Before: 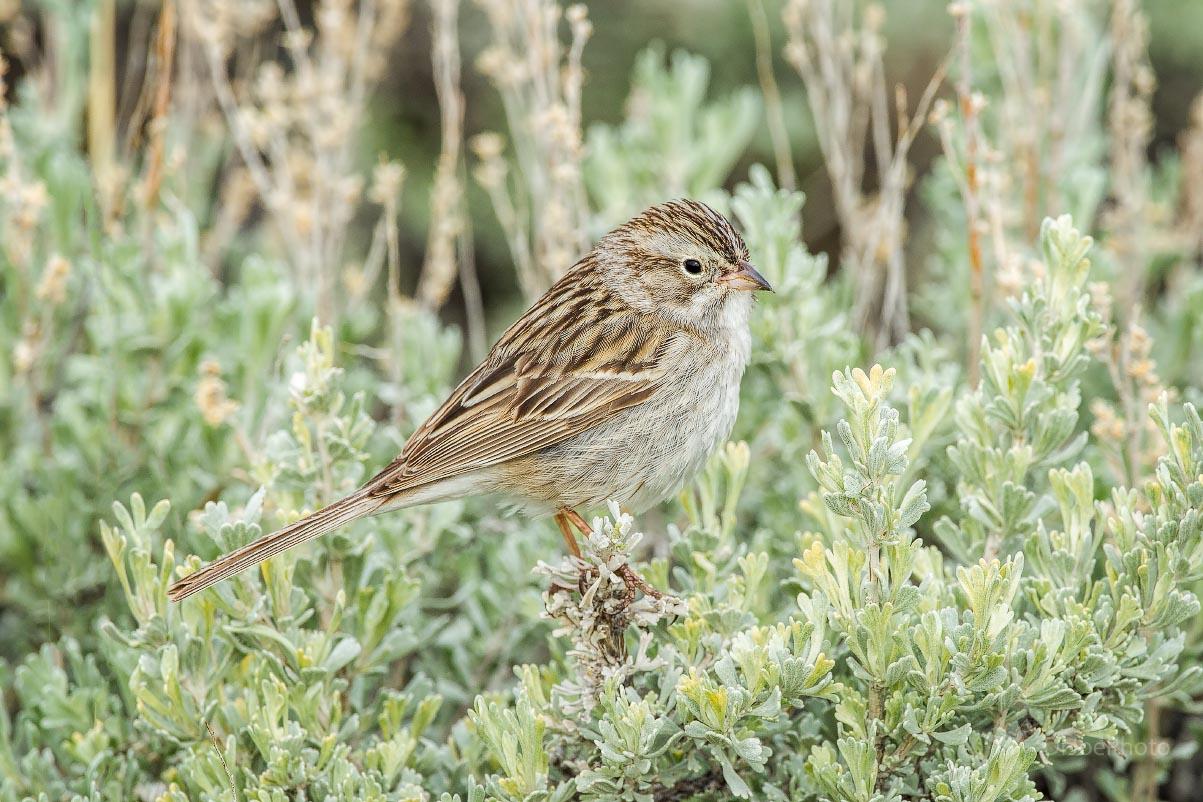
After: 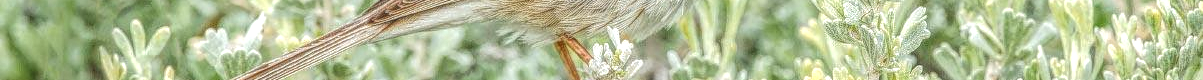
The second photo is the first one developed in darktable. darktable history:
levels: levels [0, 0.476, 0.951]
crop and rotate: top 59.084%, bottom 30.916%
tone equalizer: on, module defaults
local contrast: highlights 20%, shadows 30%, detail 200%, midtone range 0.2
